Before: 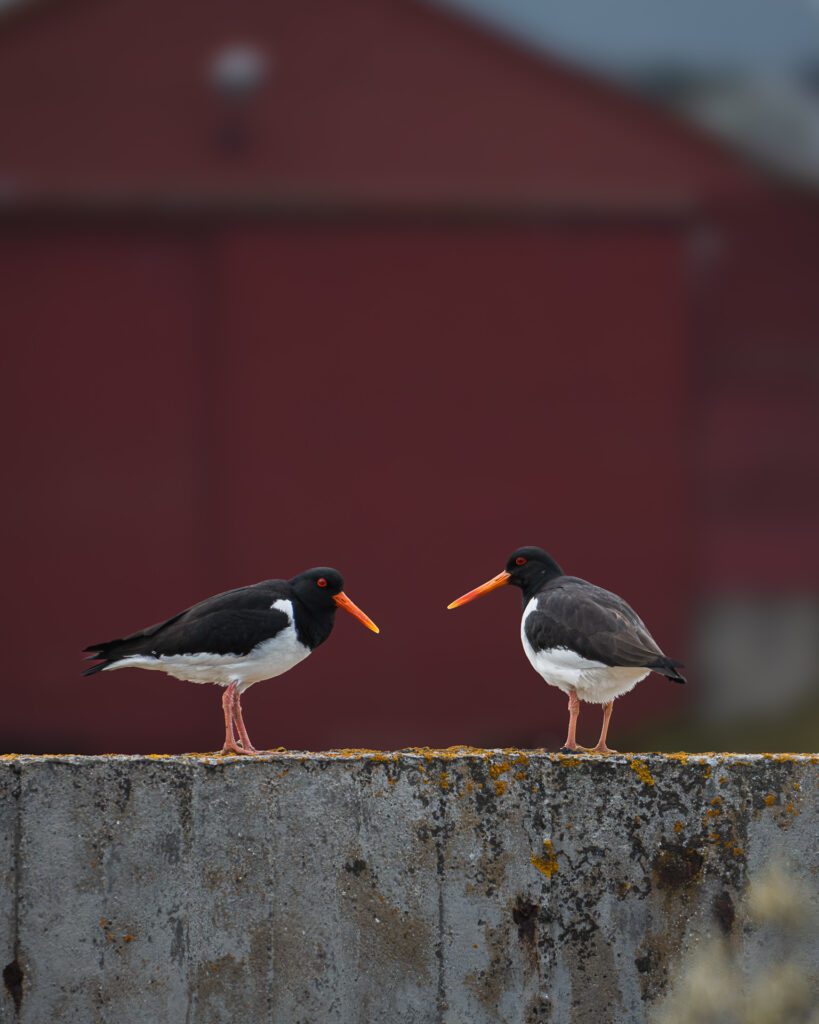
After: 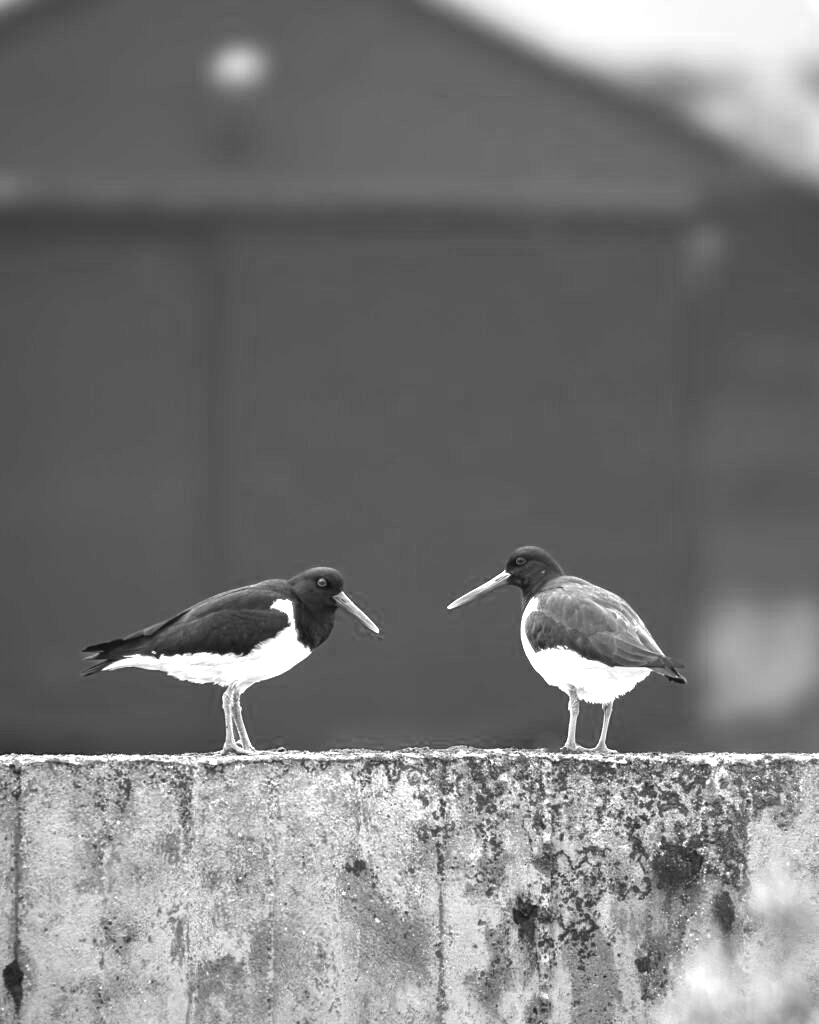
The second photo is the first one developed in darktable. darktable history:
exposure: black level correction 0, exposure 1.675 EV, compensate exposure bias true, compensate highlight preservation false
color calibration: output gray [0.18, 0.41, 0.41, 0], gray › normalize channels true, illuminant same as pipeline (D50), adaptation XYZ, x 0.346, y 0.359, gamut compression 0
white balance: red 0.766, blue 1.537
